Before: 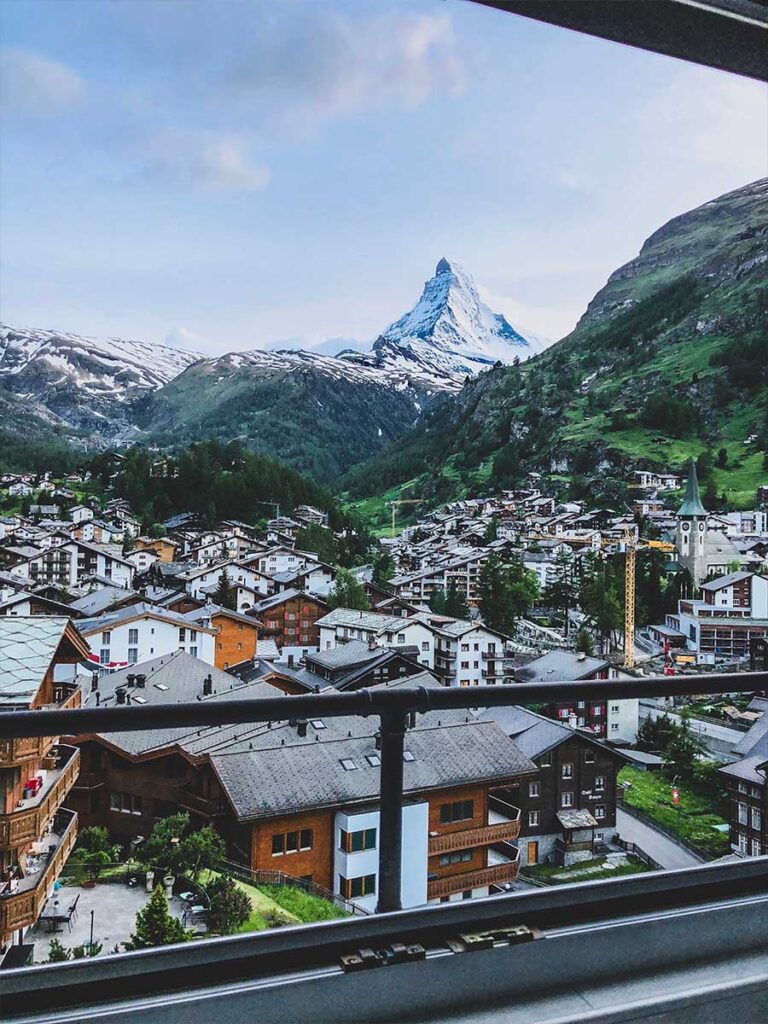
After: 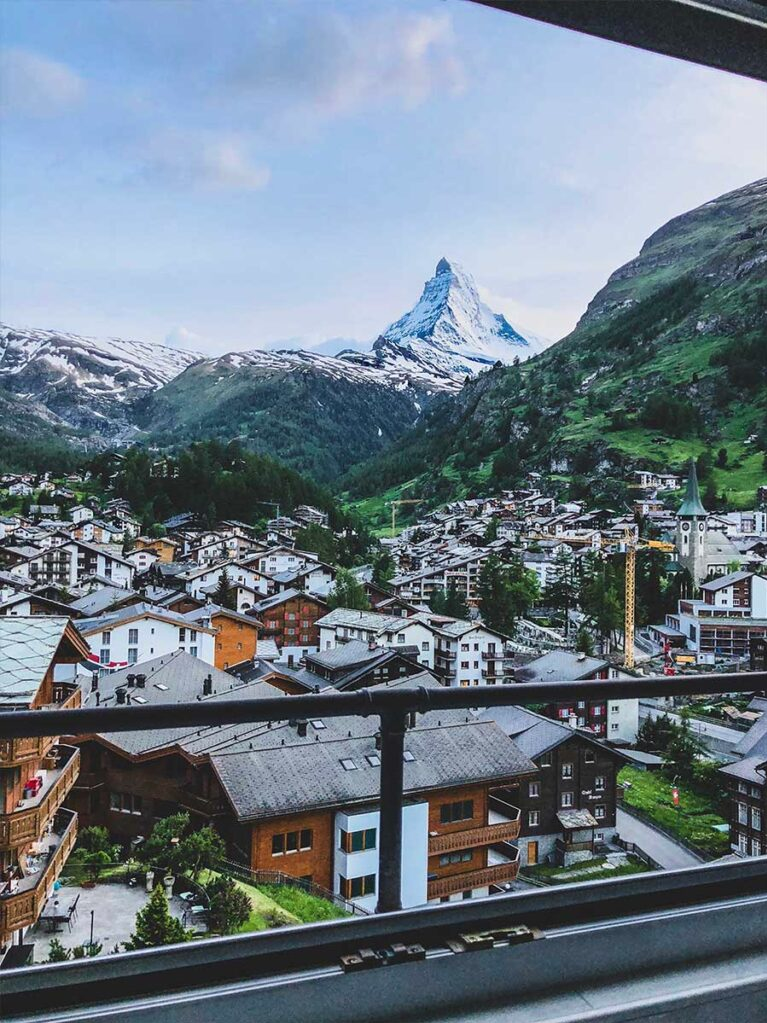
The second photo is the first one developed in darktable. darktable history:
velvia: strength 9.25%
crop and rotate: left 0.126%
tone equalizer: on, module defaults
